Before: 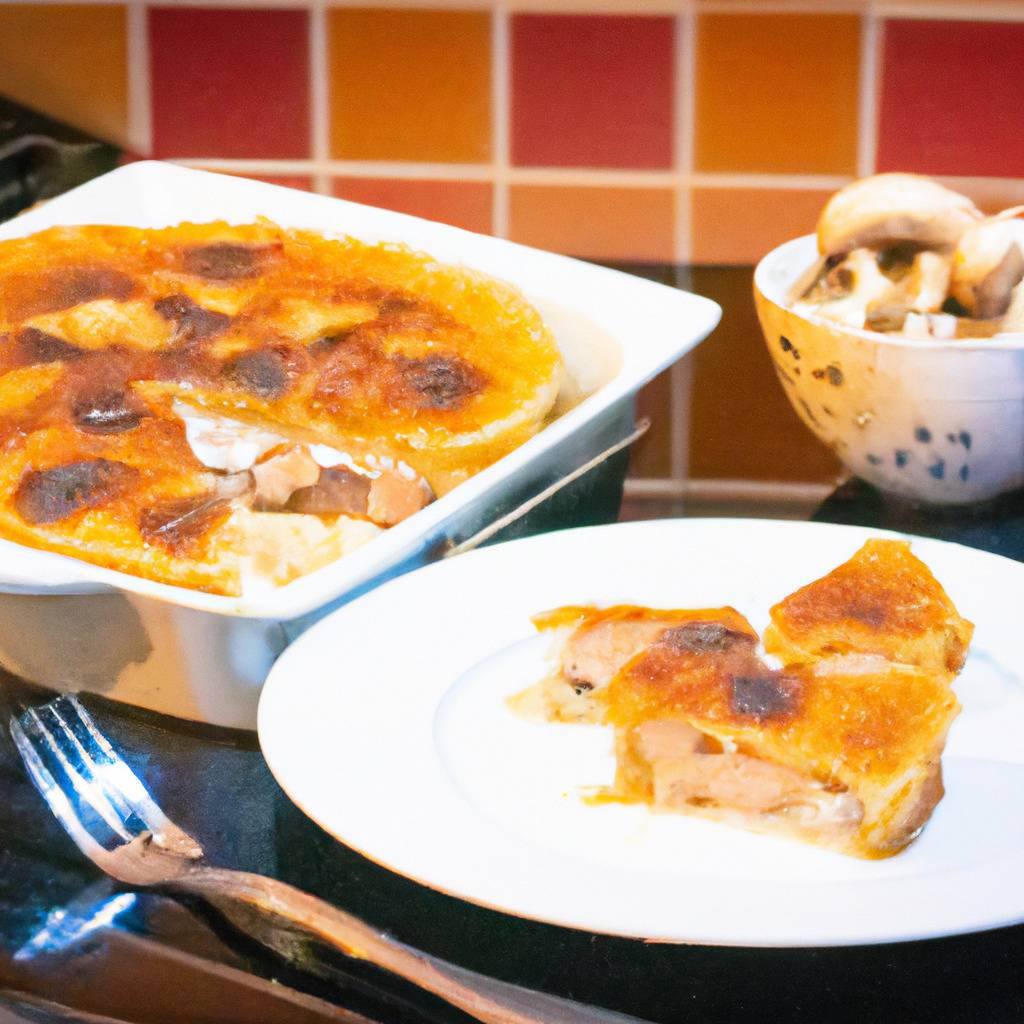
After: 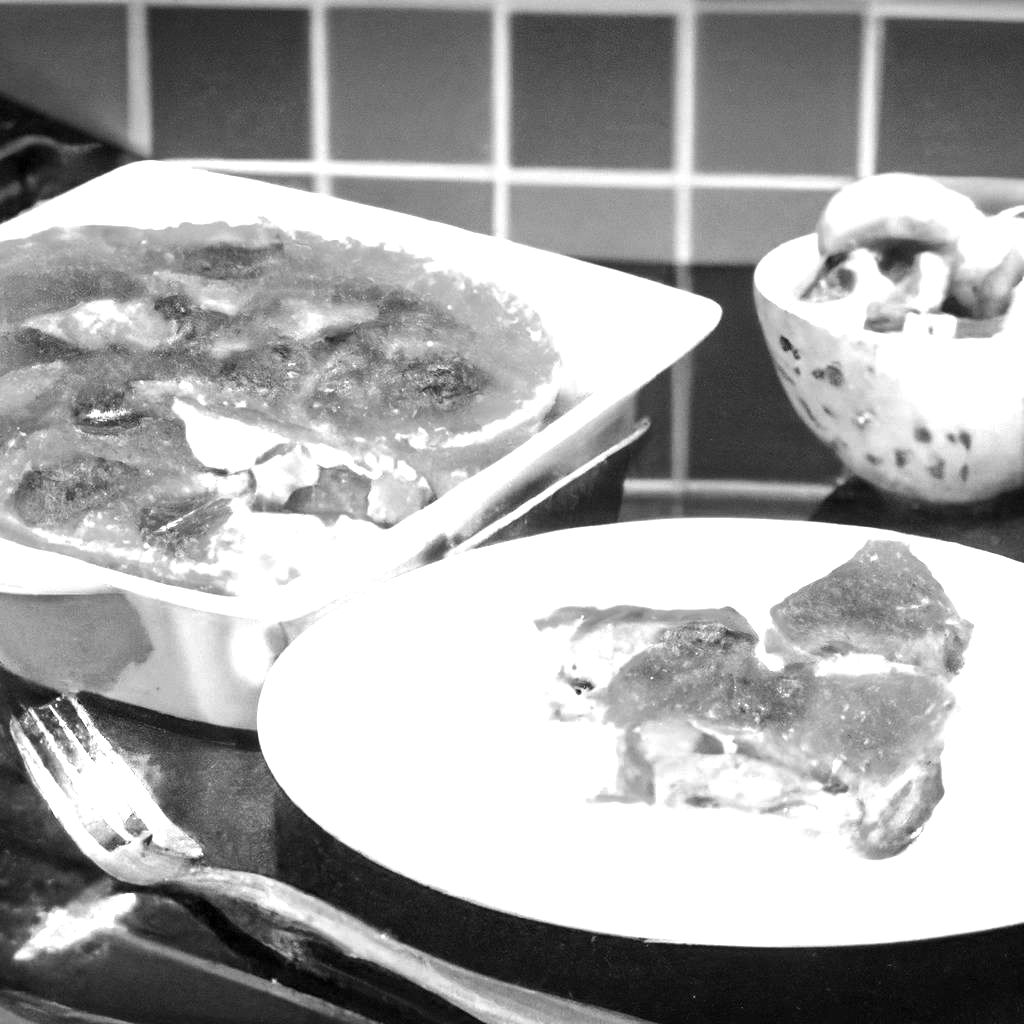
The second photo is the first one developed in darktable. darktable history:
exposure: compensate exposure bias true, compensate highlight preservation false
local contrast: mode bilateral grid, contrast 26, coarseness 50, detail 121%, midtone range 0.2
color calibration: output gray [0.253, 0.26, 0.487, 0], illuminant custom, x 0.379, y 0.479, temperature 4469.05 K
tone equalizer: -8 EV -0.448 EV, -7 EV -0.405 EV, -6 EV -0.297 EV, -5 EV -0.231 EV, -3 EV 0.253 EV, -2 EV 0.326 EV, -1 EV 0.414 EV, +0 EV 0.387 EV, edges refinement/feathering 500, mask exposure compensation -1.57 EV, preserve details no
